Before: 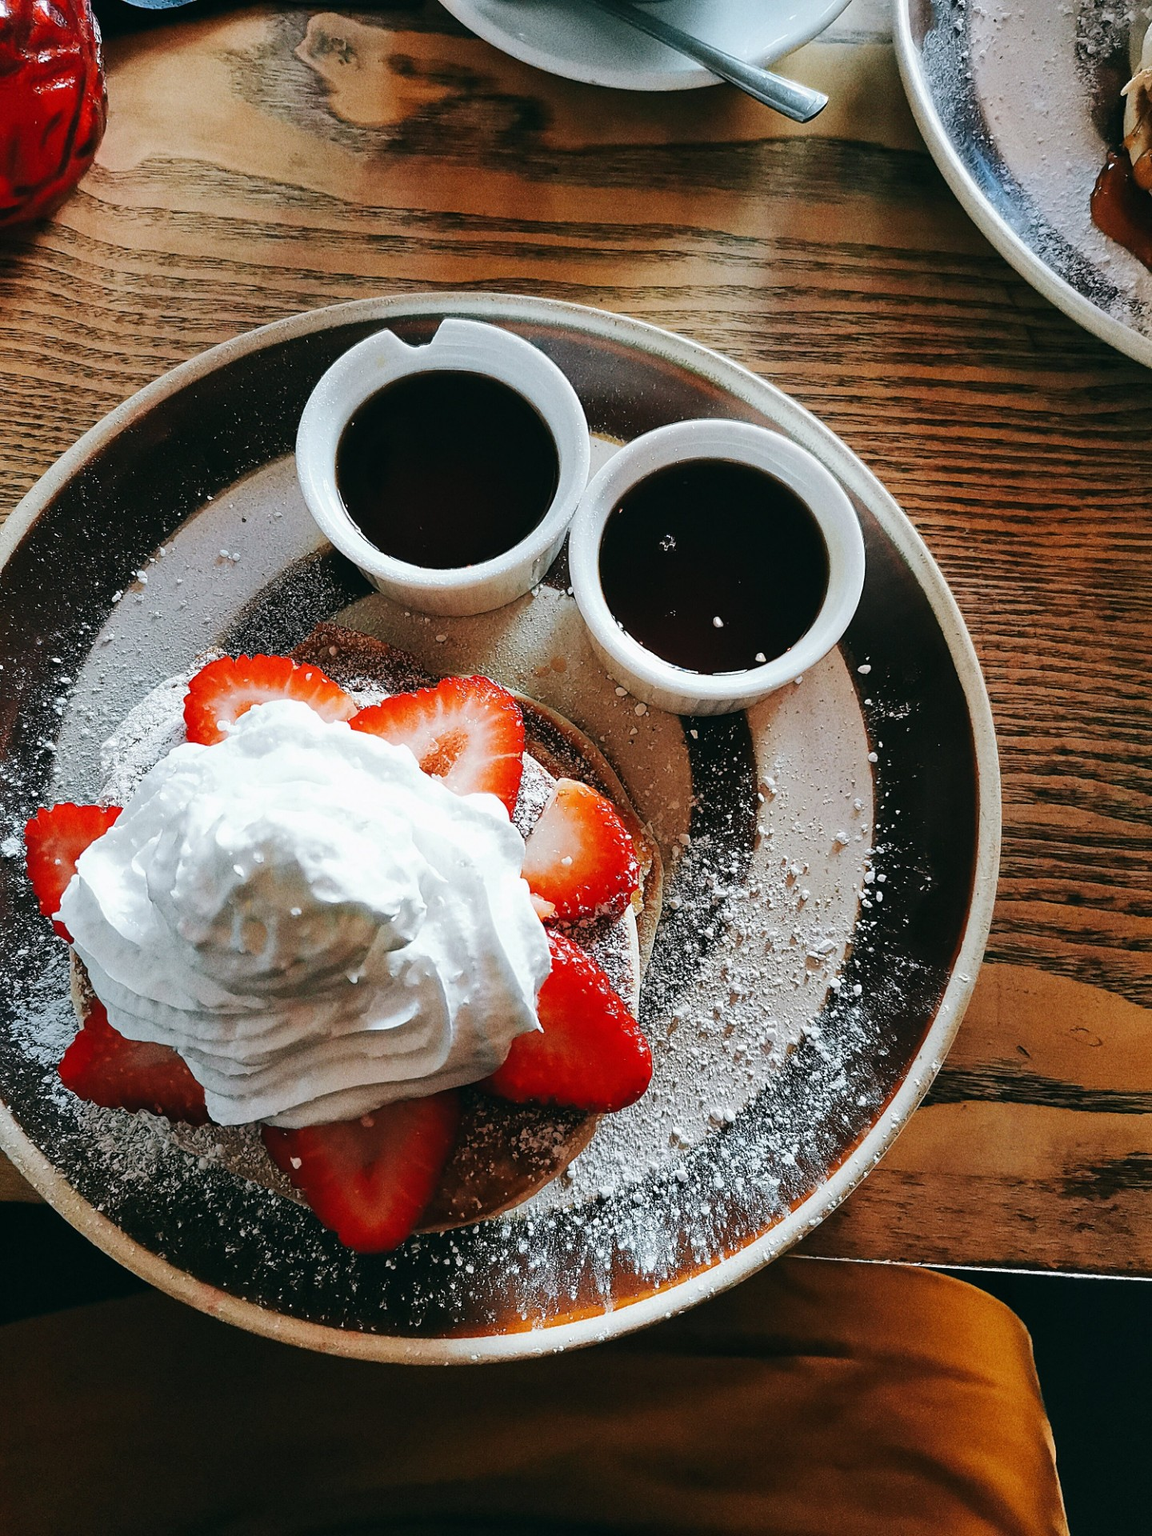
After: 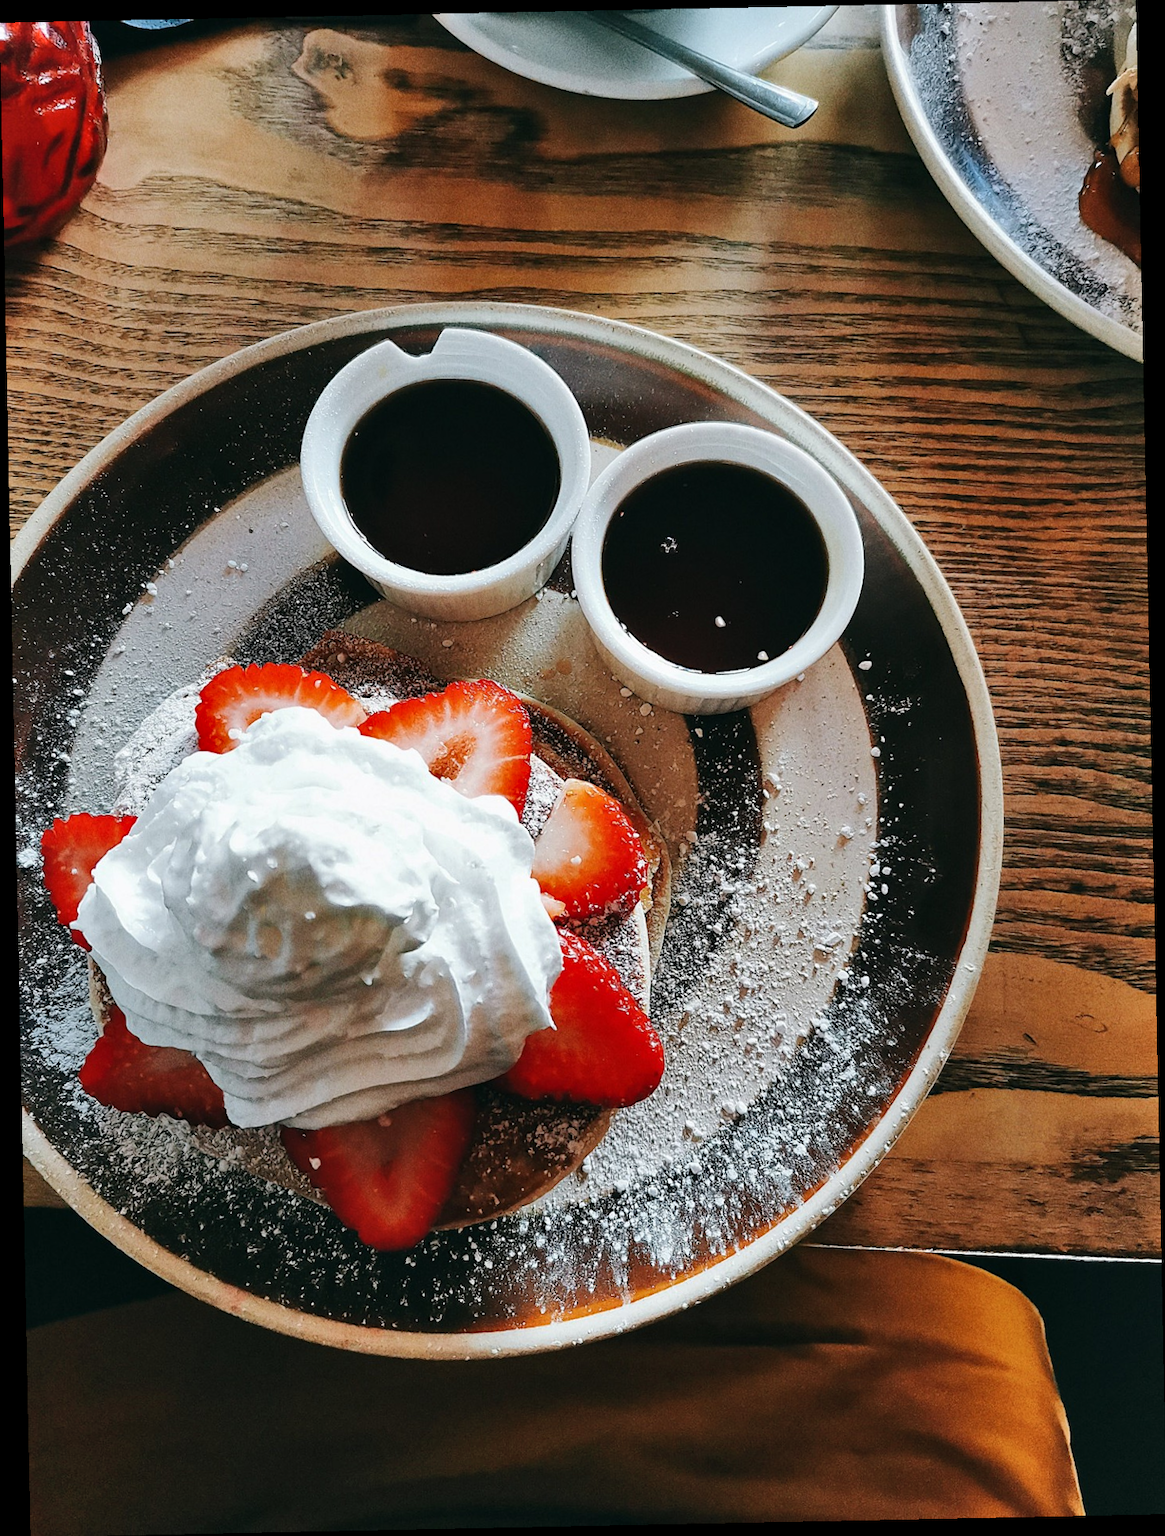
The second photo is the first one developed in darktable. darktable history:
shadows and highlights: shadows 32.83, highlights -47.7, soften with gaussian
rotate and perspective: rotation -1.17°, automatic cropping off
